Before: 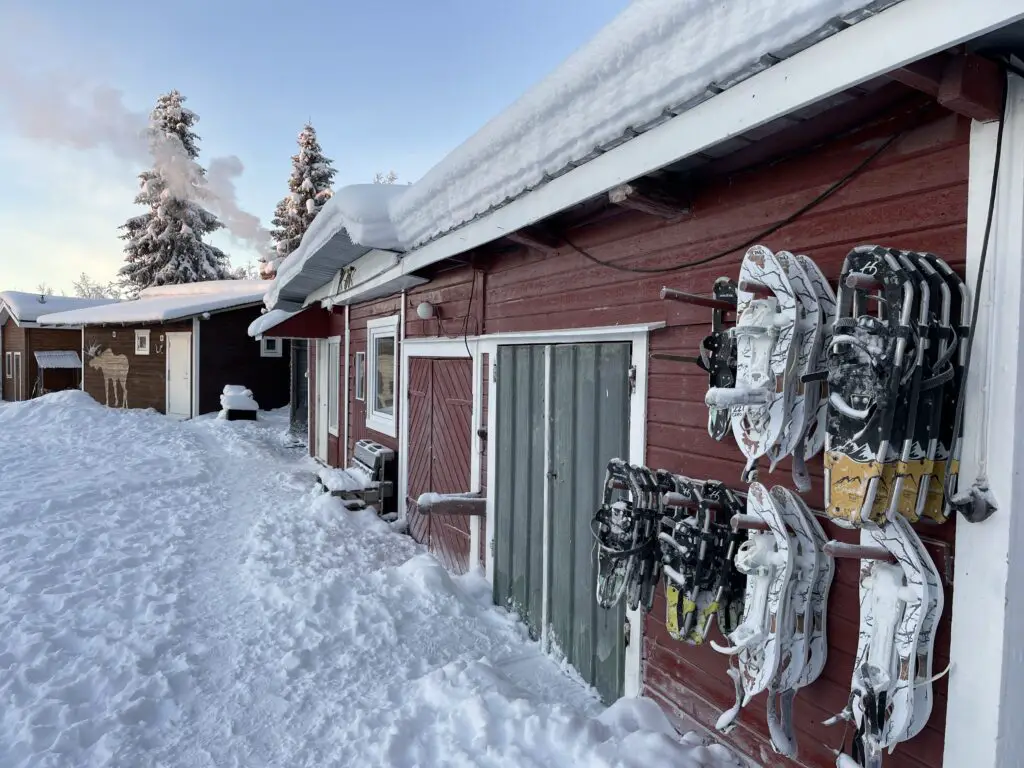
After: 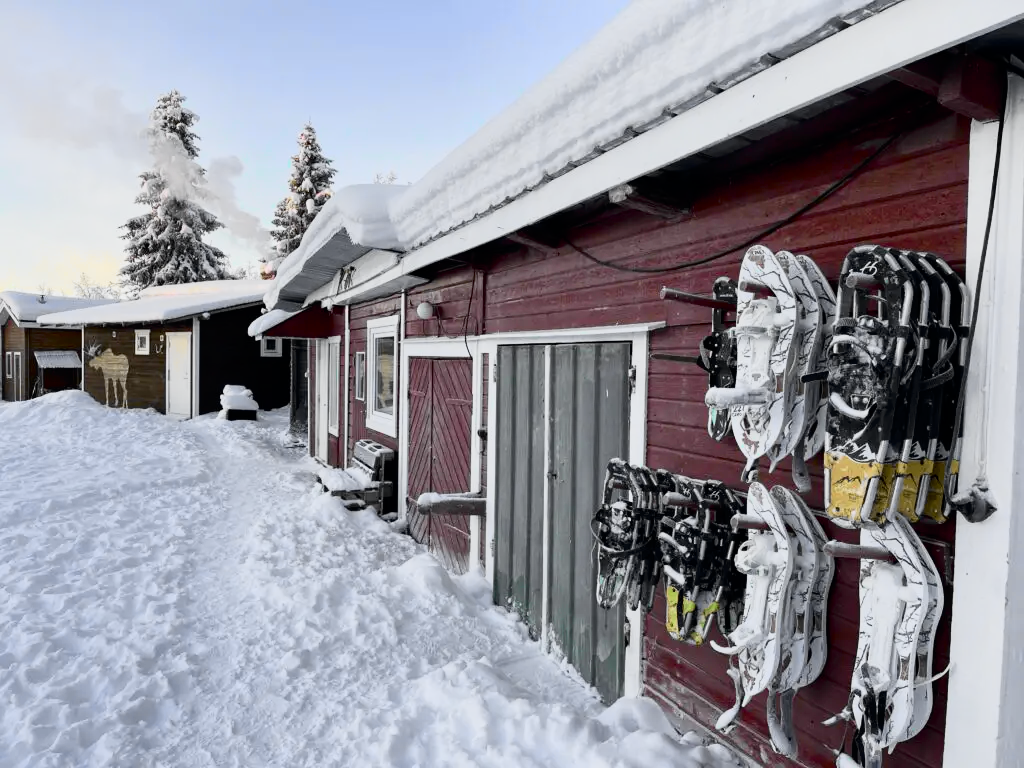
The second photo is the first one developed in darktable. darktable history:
tone curve: curves: ch0 [(0, 0) (0.078, 0.029) (0.265, 0.241) (0.507, 0.56) (0.744, 0.826) (1, 0.948)]; ch1 [(0, 0) (0.346, 0.307) (0.418, 0.383) (0.46, 0.439) (0.482, 0.493) (0.502, 0.5) (0.517, 0.506) (0.55, 0.557) (0.601, 0.637) (0.666, 0.7) (1, 1)]; ch2 [(0, 0) (0.346, 0.34) (0.431, 0.45) (0.485, 0.494) (0.5, 0.498) (0.508, 0.499) (0.532, 0.546) (0.579, 0.628) (0.625, 0.668) (1, 1)], color space Lab, independent channels, preserve colors none
